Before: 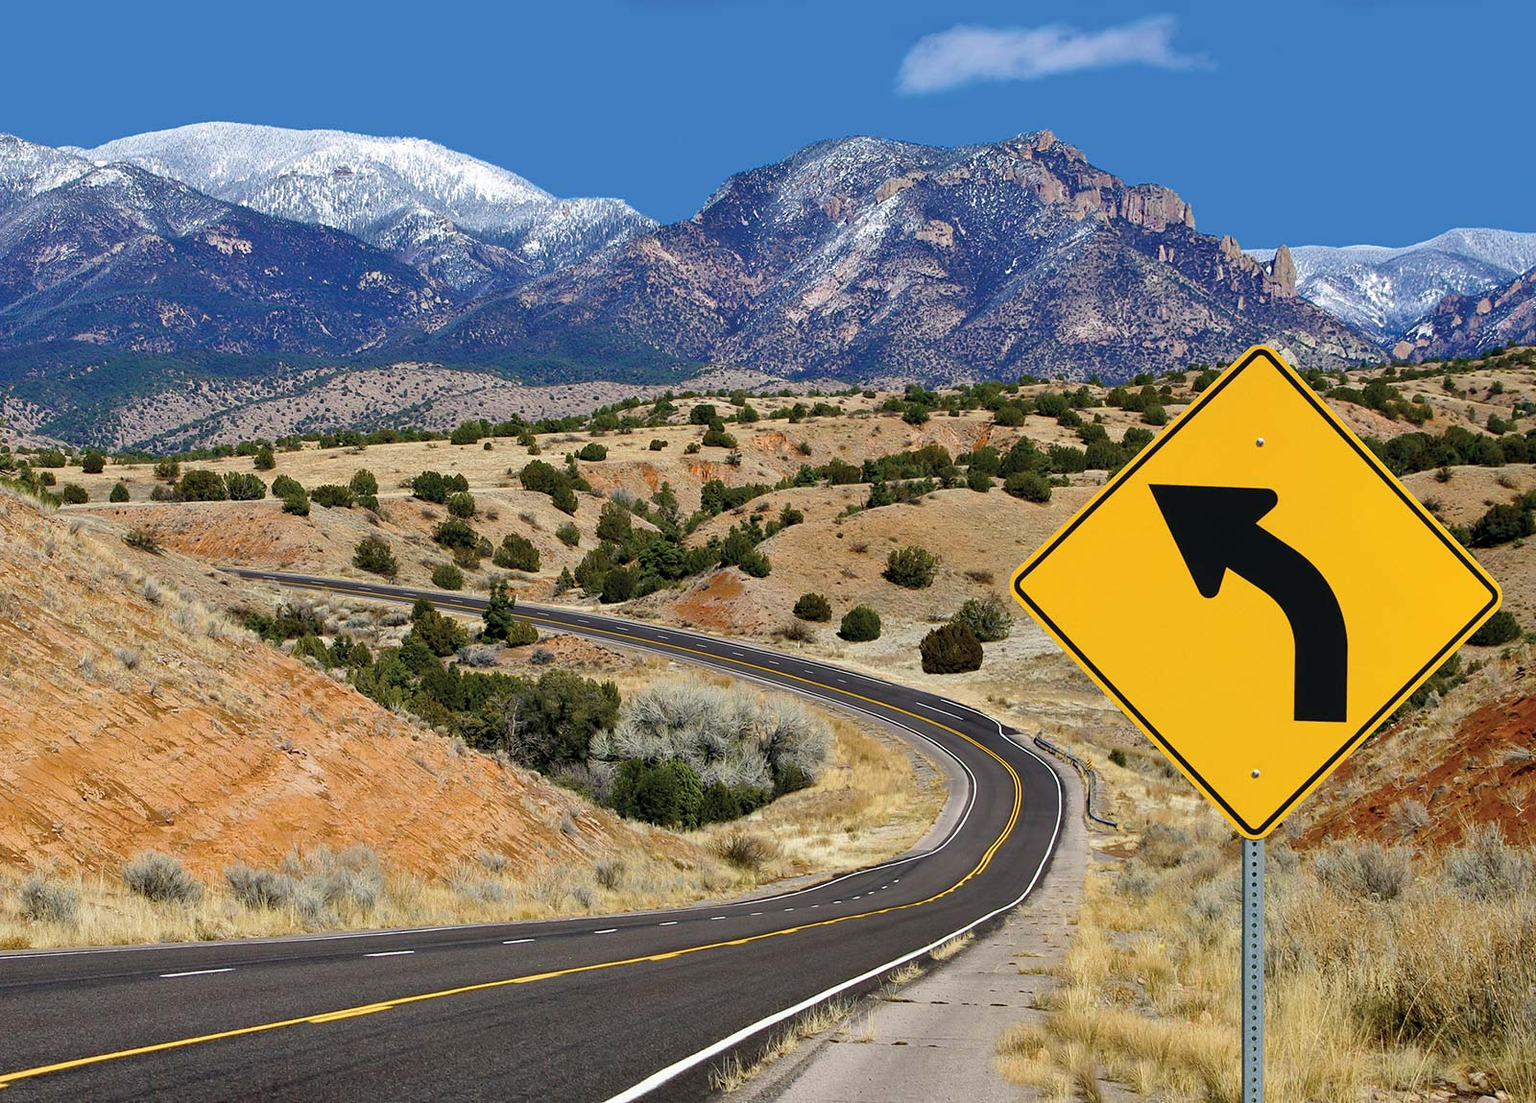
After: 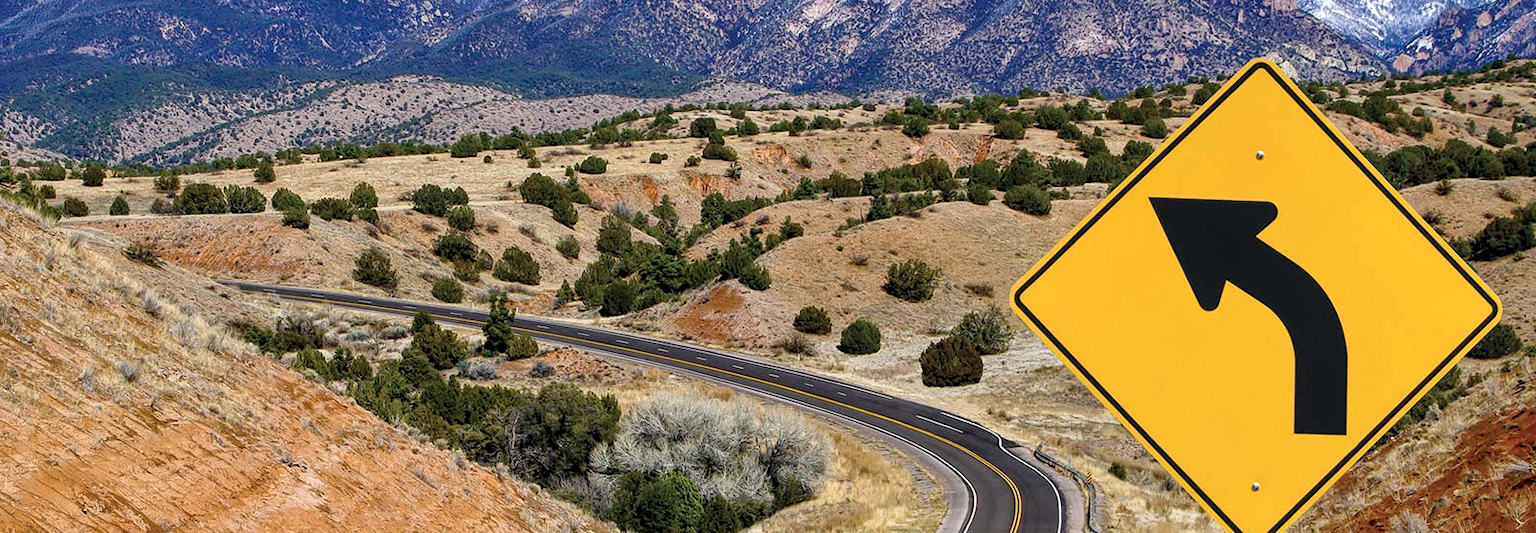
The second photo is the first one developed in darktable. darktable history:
crop and rotate: top 26.056%, bottom 25.543%
color calibration: illuminant custom, x 0.348, y 0.366, temperature 4940.58 K
local contrast: highlights 99%, shadows 86%, detail 160%, midtone range 0.2
